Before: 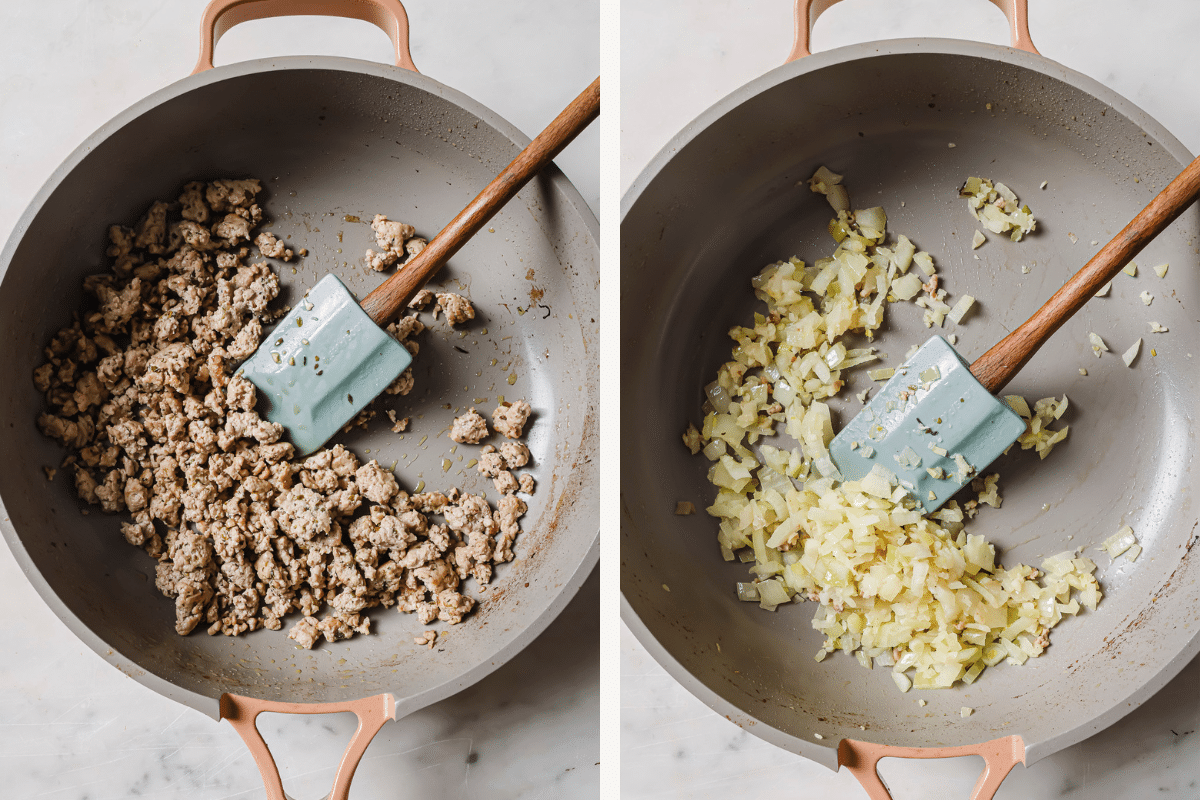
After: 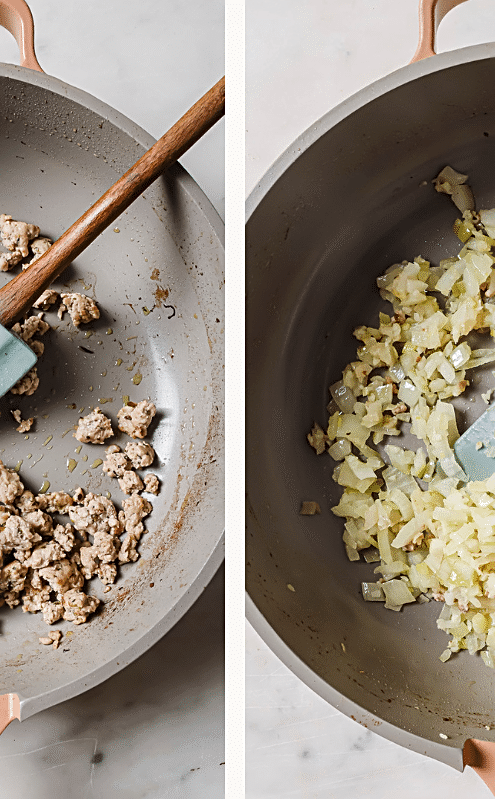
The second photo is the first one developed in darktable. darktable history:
sharpen: on, module defaults
crop: left 31.288%, right 27.412%
local contrast: mode bilateral grid, contrast 19, coarseness 49, detail 119%, midtone range 0.2
